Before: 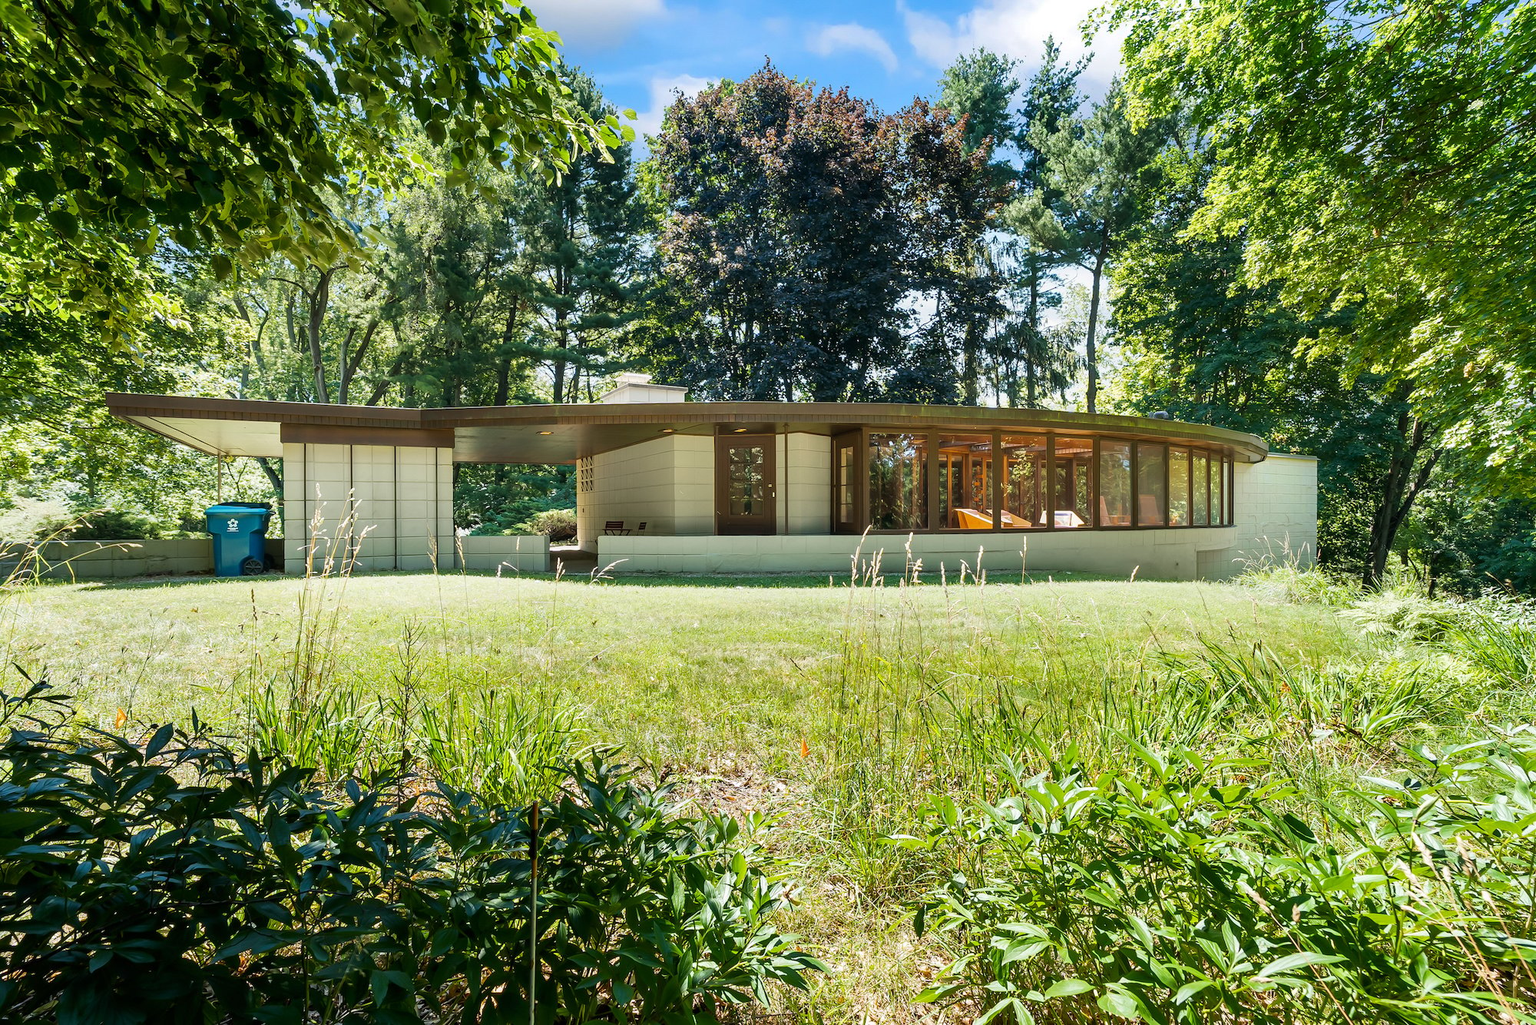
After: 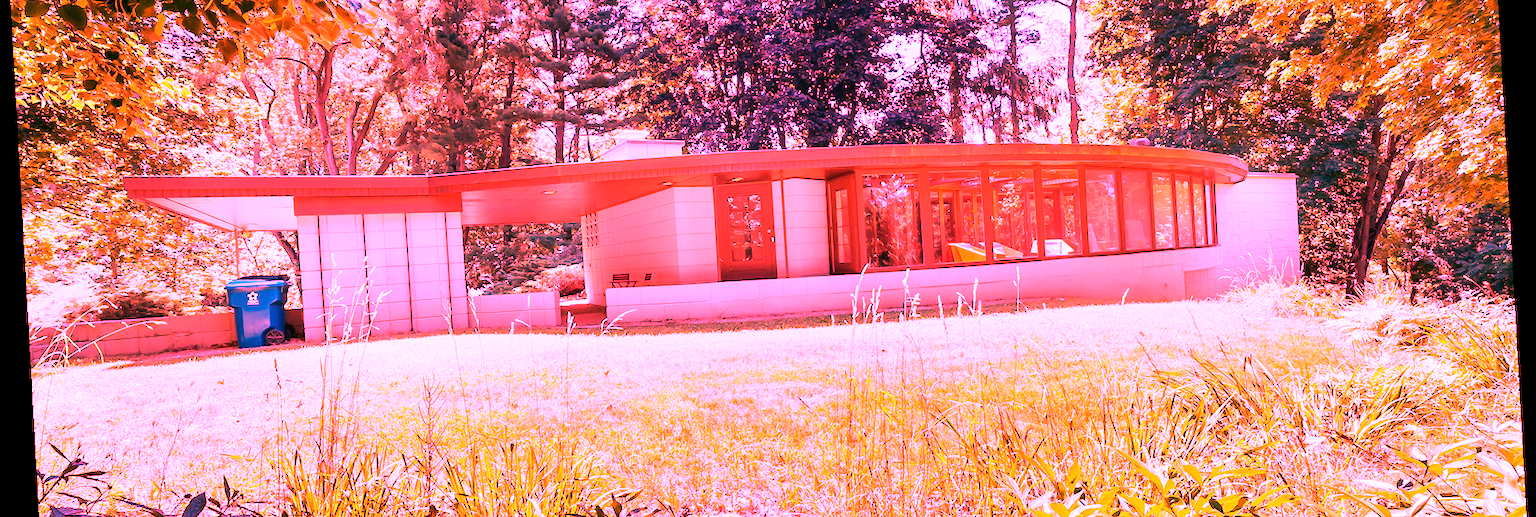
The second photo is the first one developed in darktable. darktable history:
crop and rotate: top 26.056%, bottom 25.543%
white balance: red 4.26, blue 1.802
rotate and perspective: rotation -3.18°, automatic cropping off
